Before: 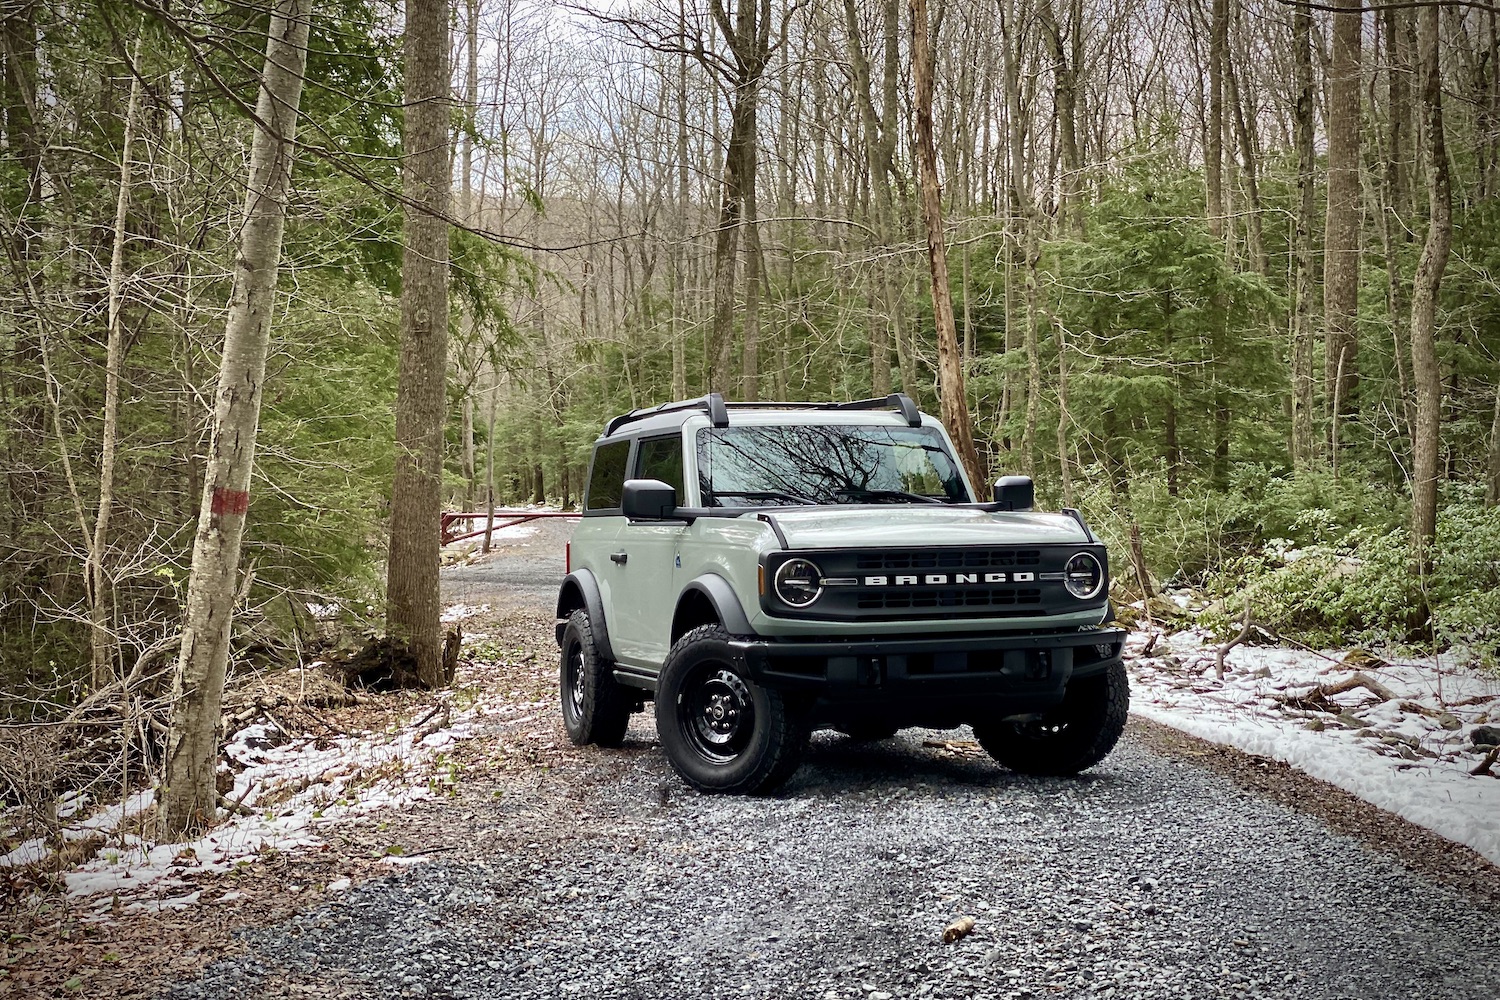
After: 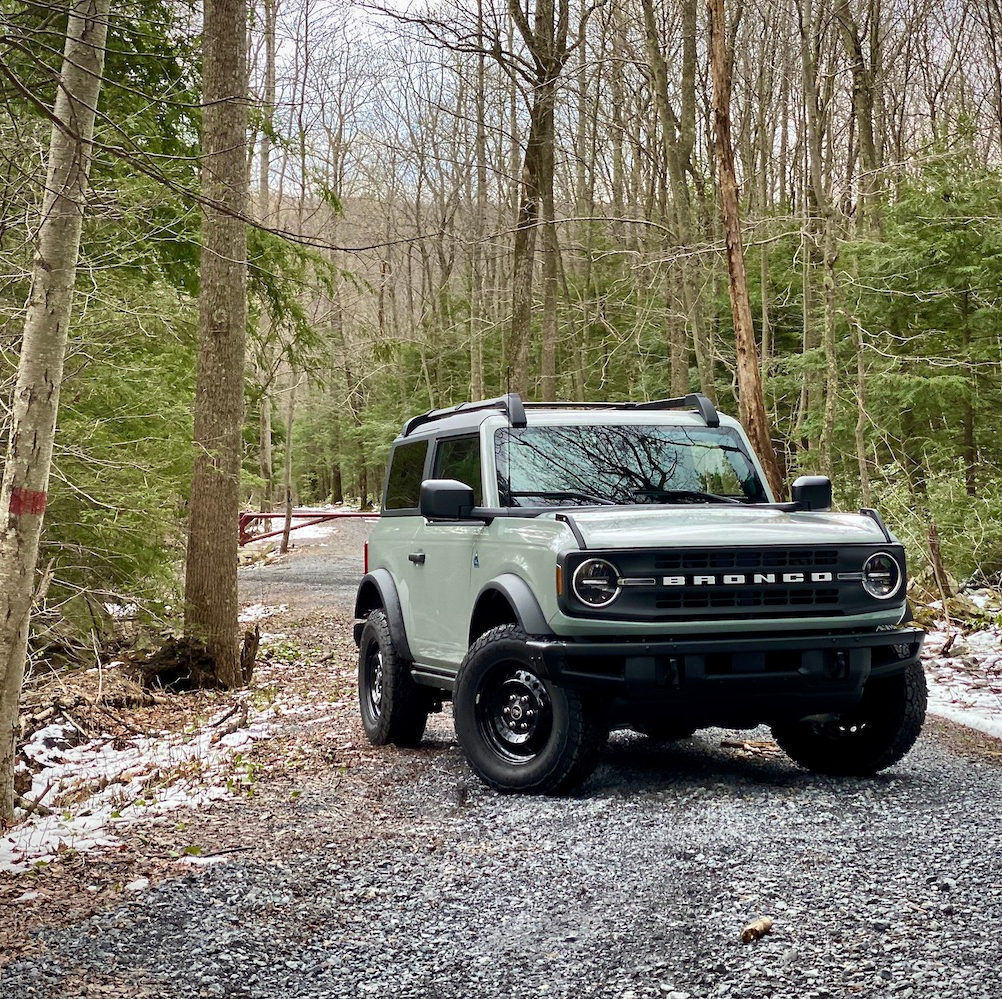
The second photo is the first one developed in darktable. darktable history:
crop and rotate: left 13.494%, right 19.658%
